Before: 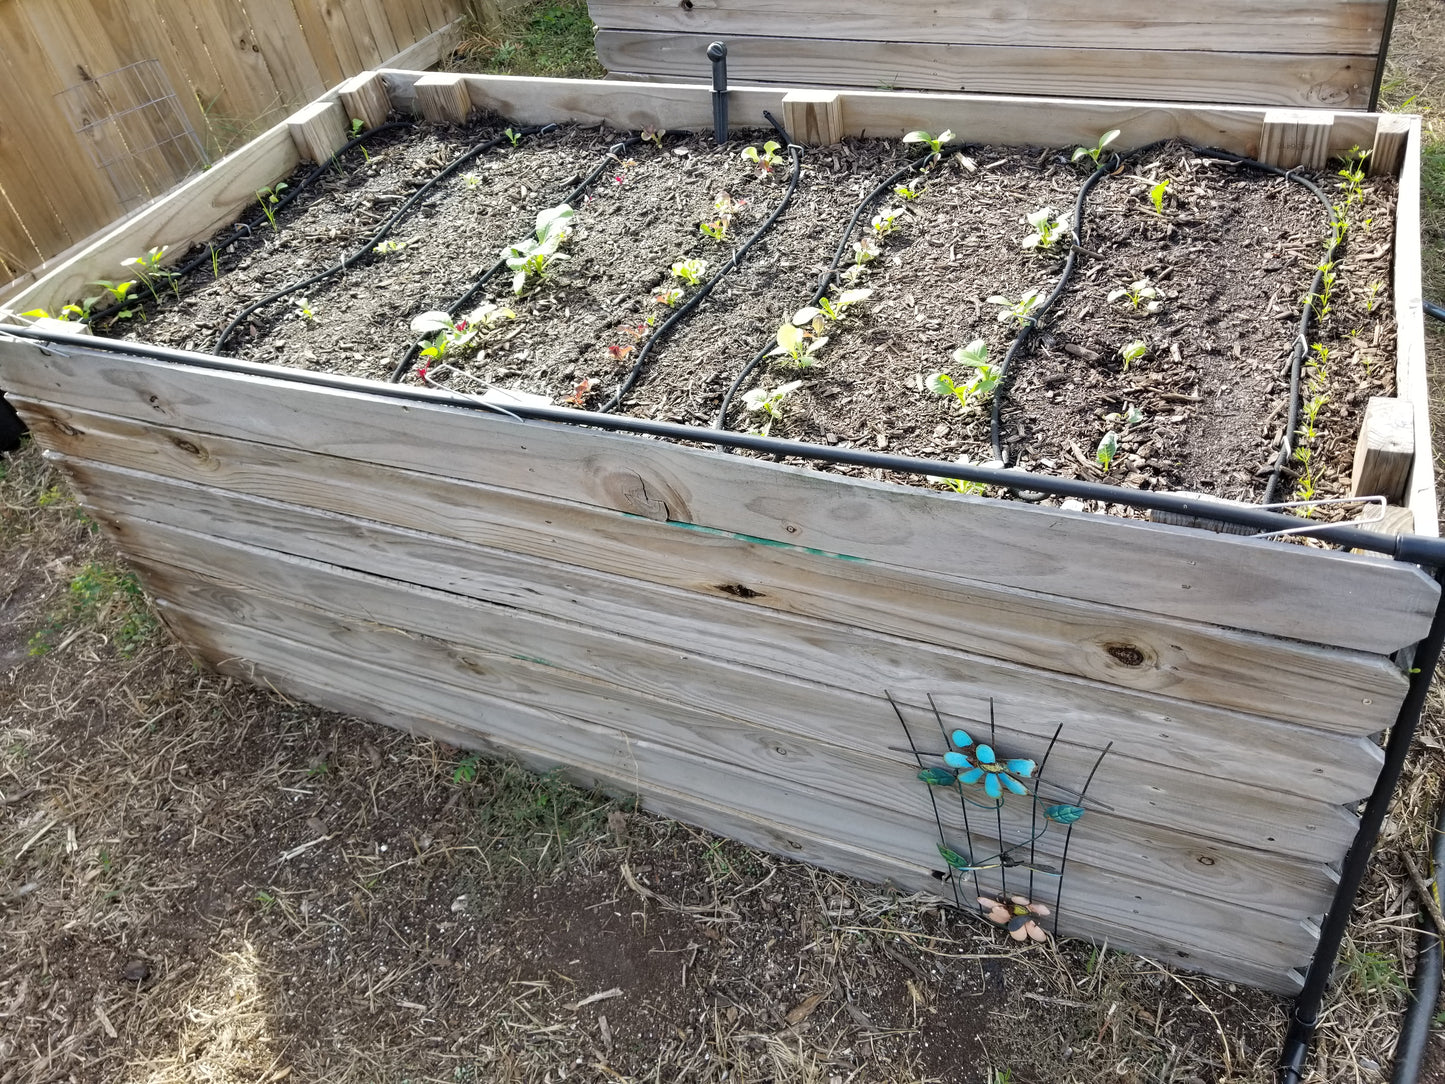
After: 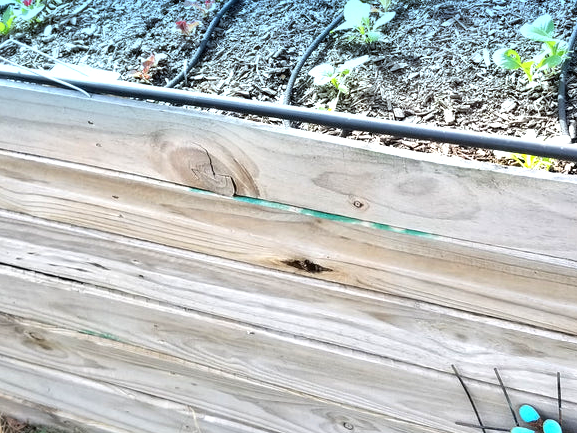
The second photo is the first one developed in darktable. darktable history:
graduated density: density 2.02 EV, hardness 44%, rotation 0.374°, offset 8.21, hue 208.8°, saturation 97%
crop: left 30%, top 30%, right 30%, bottom 30%
exposure: exposure 0.95 EV, compensate highlight preservation false
